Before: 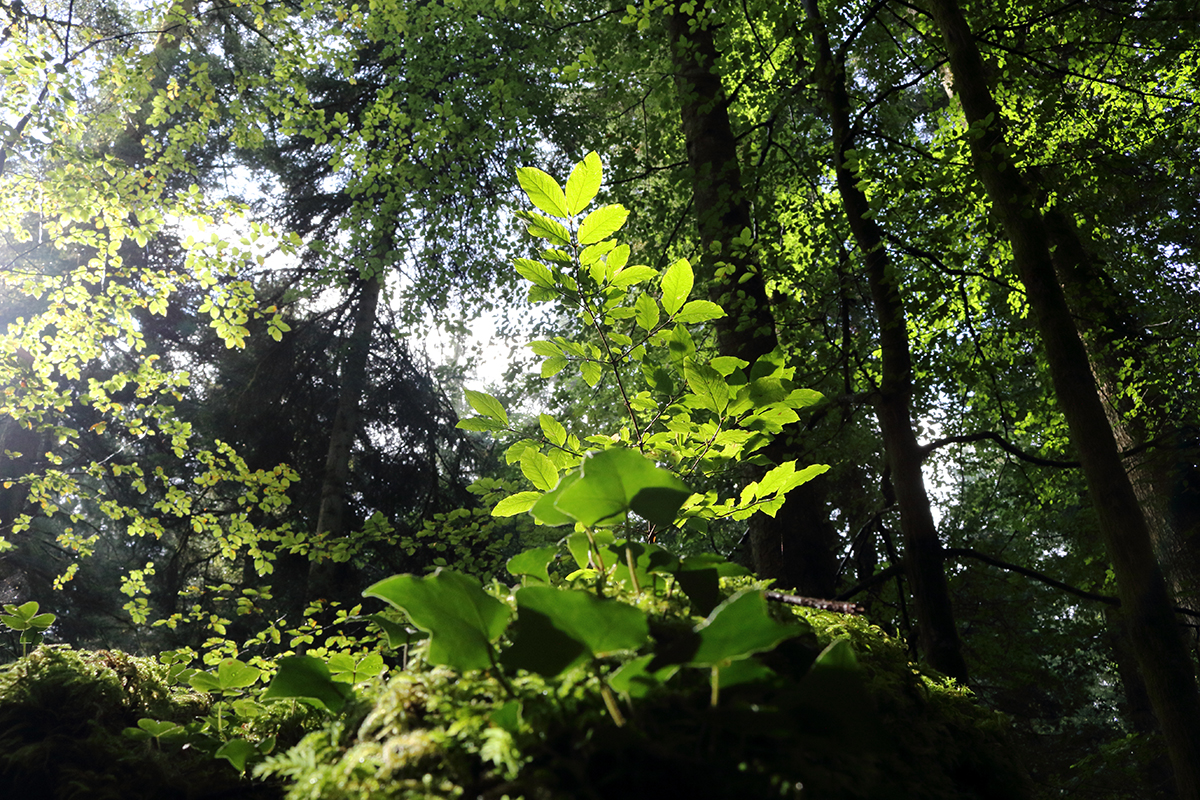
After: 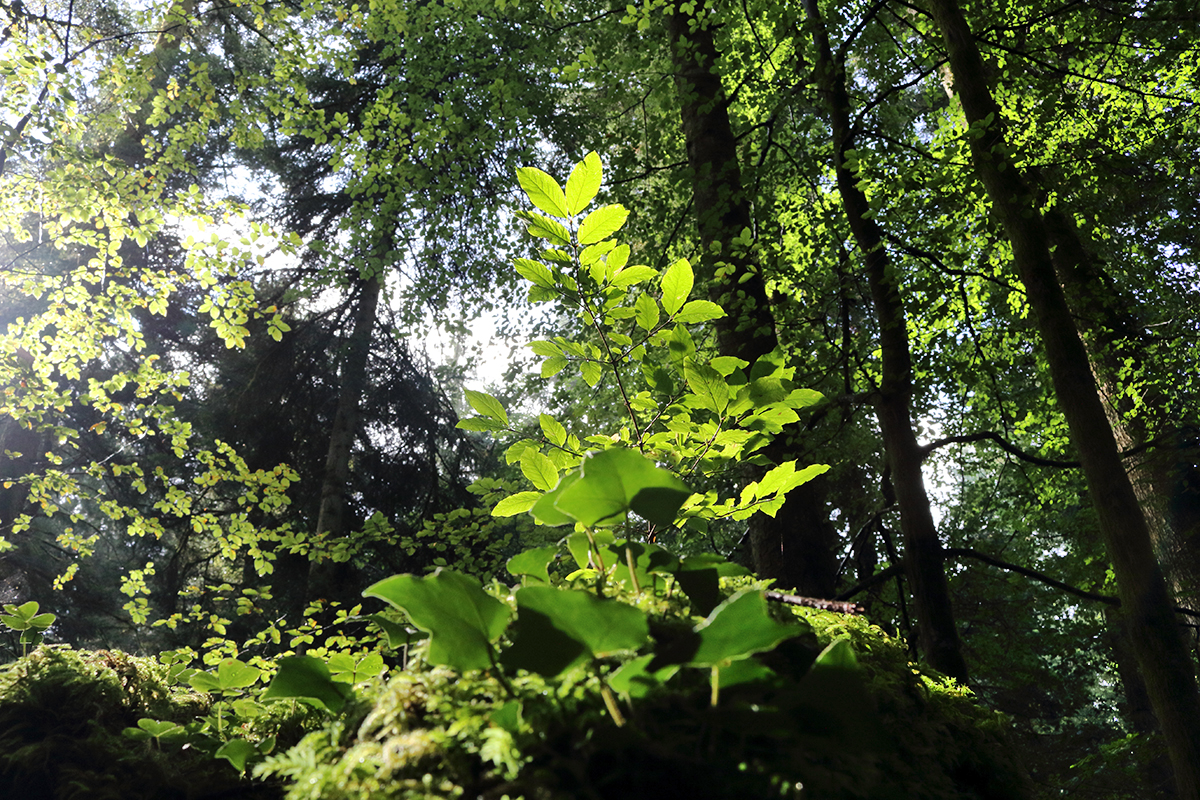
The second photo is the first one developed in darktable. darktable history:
shadows and highlights: shadows 48.68, highlights -41.64, soften with gaussian
